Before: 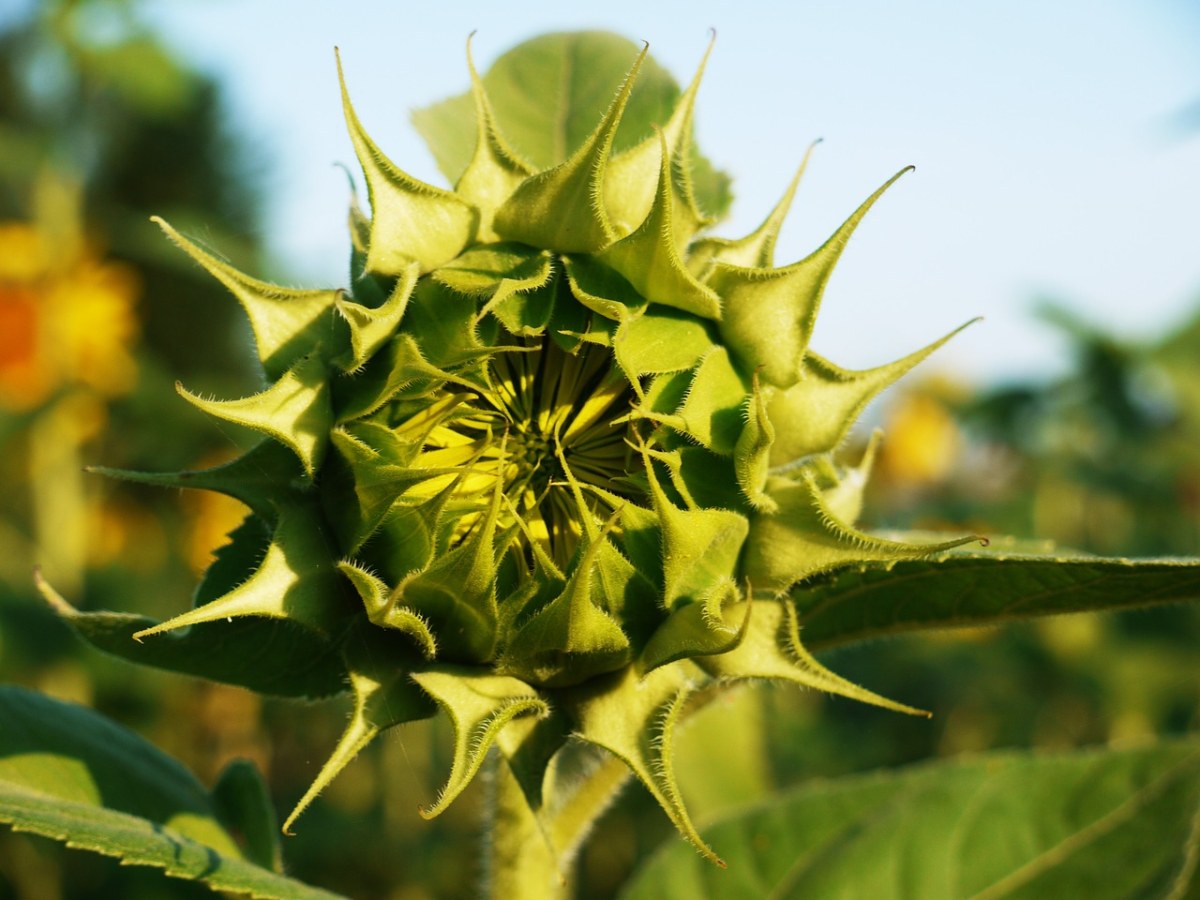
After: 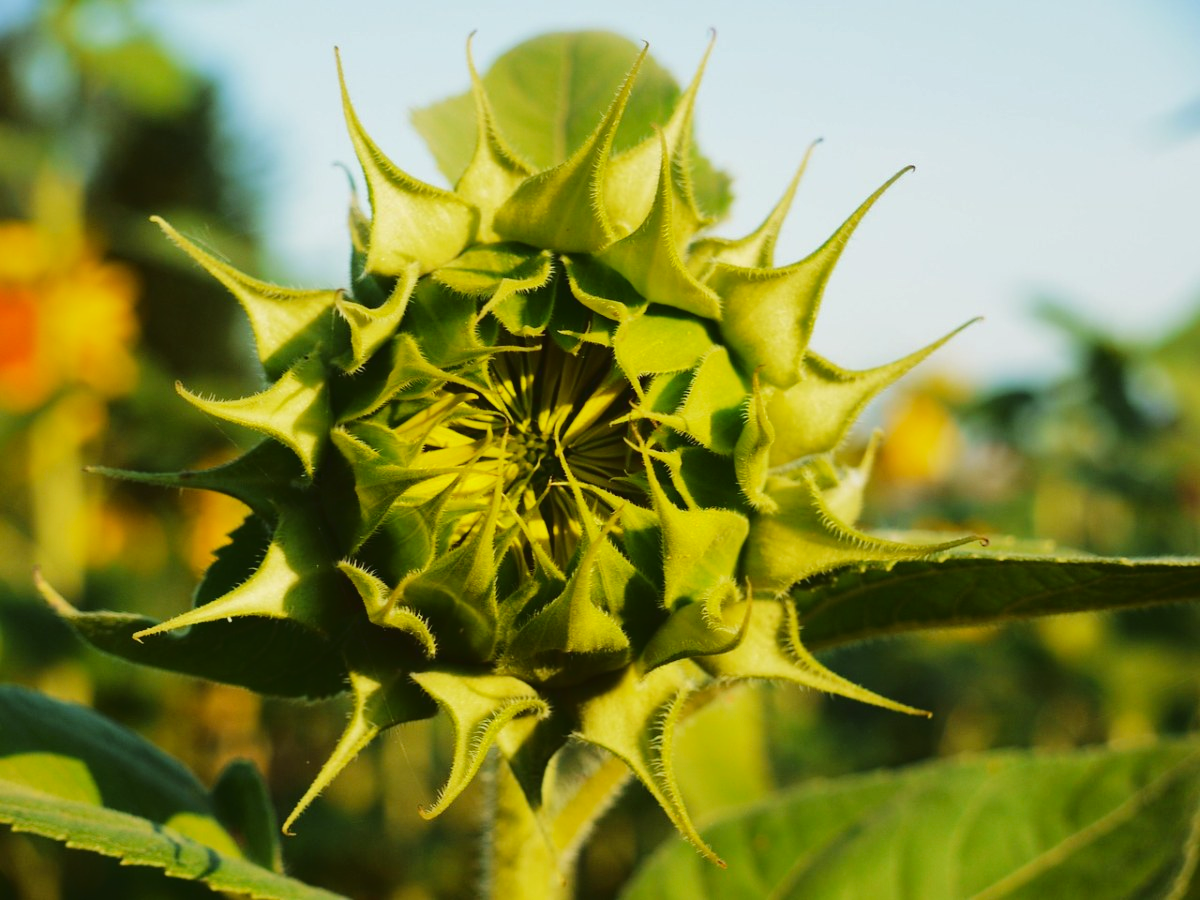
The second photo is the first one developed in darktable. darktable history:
tone curve: curves: ch0 [(0, 0) (0.003, 0.047) (0.011, 0.051) (0.025, 0.061) (0.044, 0.075) (0.069, 0.09) (0.1, 0.102) (0.136, 0.125) (0.177, 0.173) (0.224, 0.226) (0.277, 0.303) (0.335, 0.388) (0.399, 0.469) (0.468, 0.545) (0.543, 0.623) (0.623, 0.695) (0.709, 0.766) (0.801, 0.832) (0.898, 0.905) (1, 1)], color space Lab, linked channels, preserve colors none
shadows and highlights: shadows -19.99, white point adjustment -2.01, highlights -34.75
color correction: highlights a* -0.88, highlights b* 4.44, shadows a* 3.66
